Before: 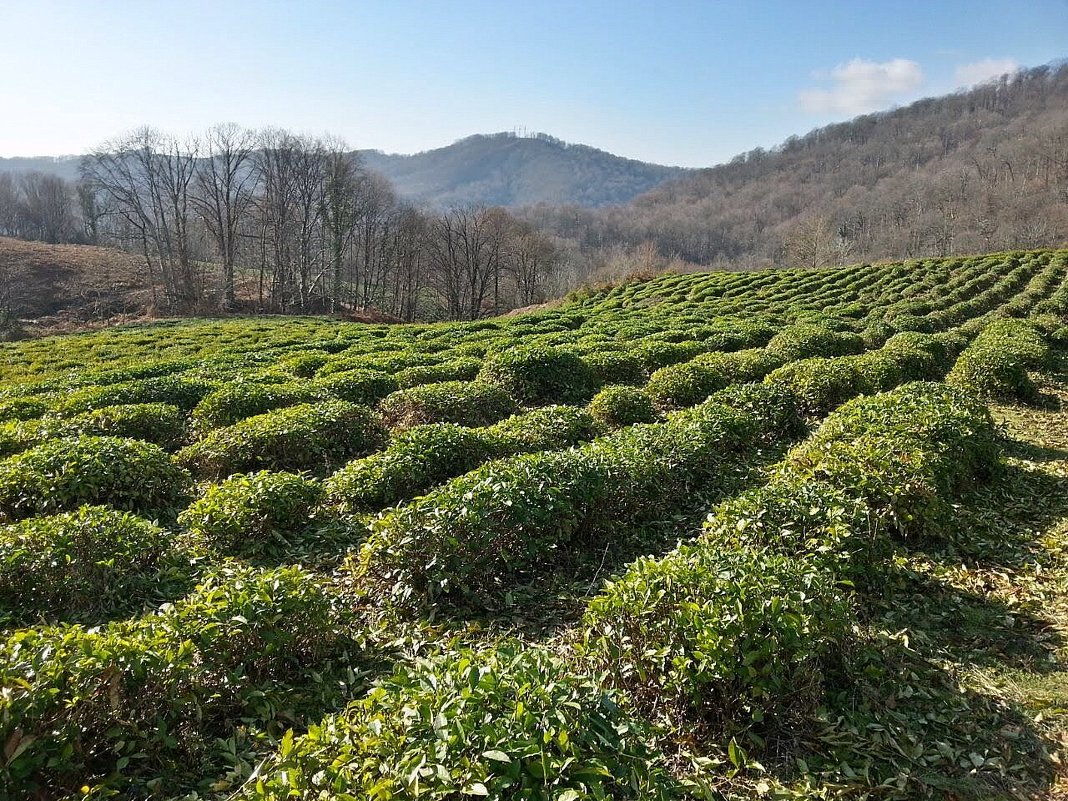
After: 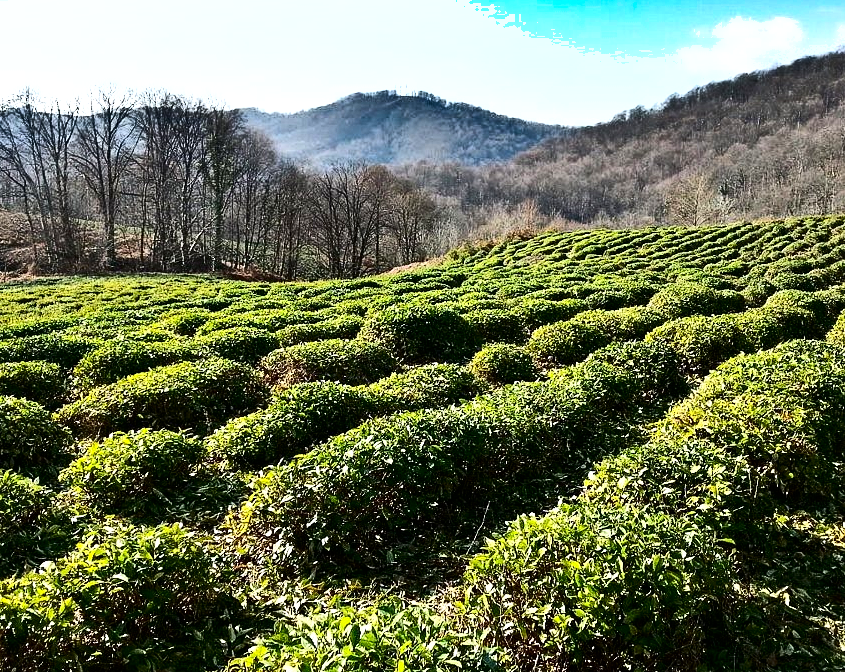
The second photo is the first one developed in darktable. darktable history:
contrast brightness saturation: contrast 0.33, brightness -0.075, saturation 0.168
shadows and highlights: shadows 21.02, highlights -82.33, soften with gaussian
crop: left 11.183%, top 5.269%, right 9.606%, bottom 10.713%
tone equalizer: -8 EV -0.761 EV, -7 EV -0.733 EV, -6 EV -0.599 EV, -5 EV -0.423 EV, -3 EV 0.396 EV, -2 EV 0.6 EV, -1 EV 0.686 EV, +0 EV 0.765 EV, mask exposure compensation -0.501 EV
